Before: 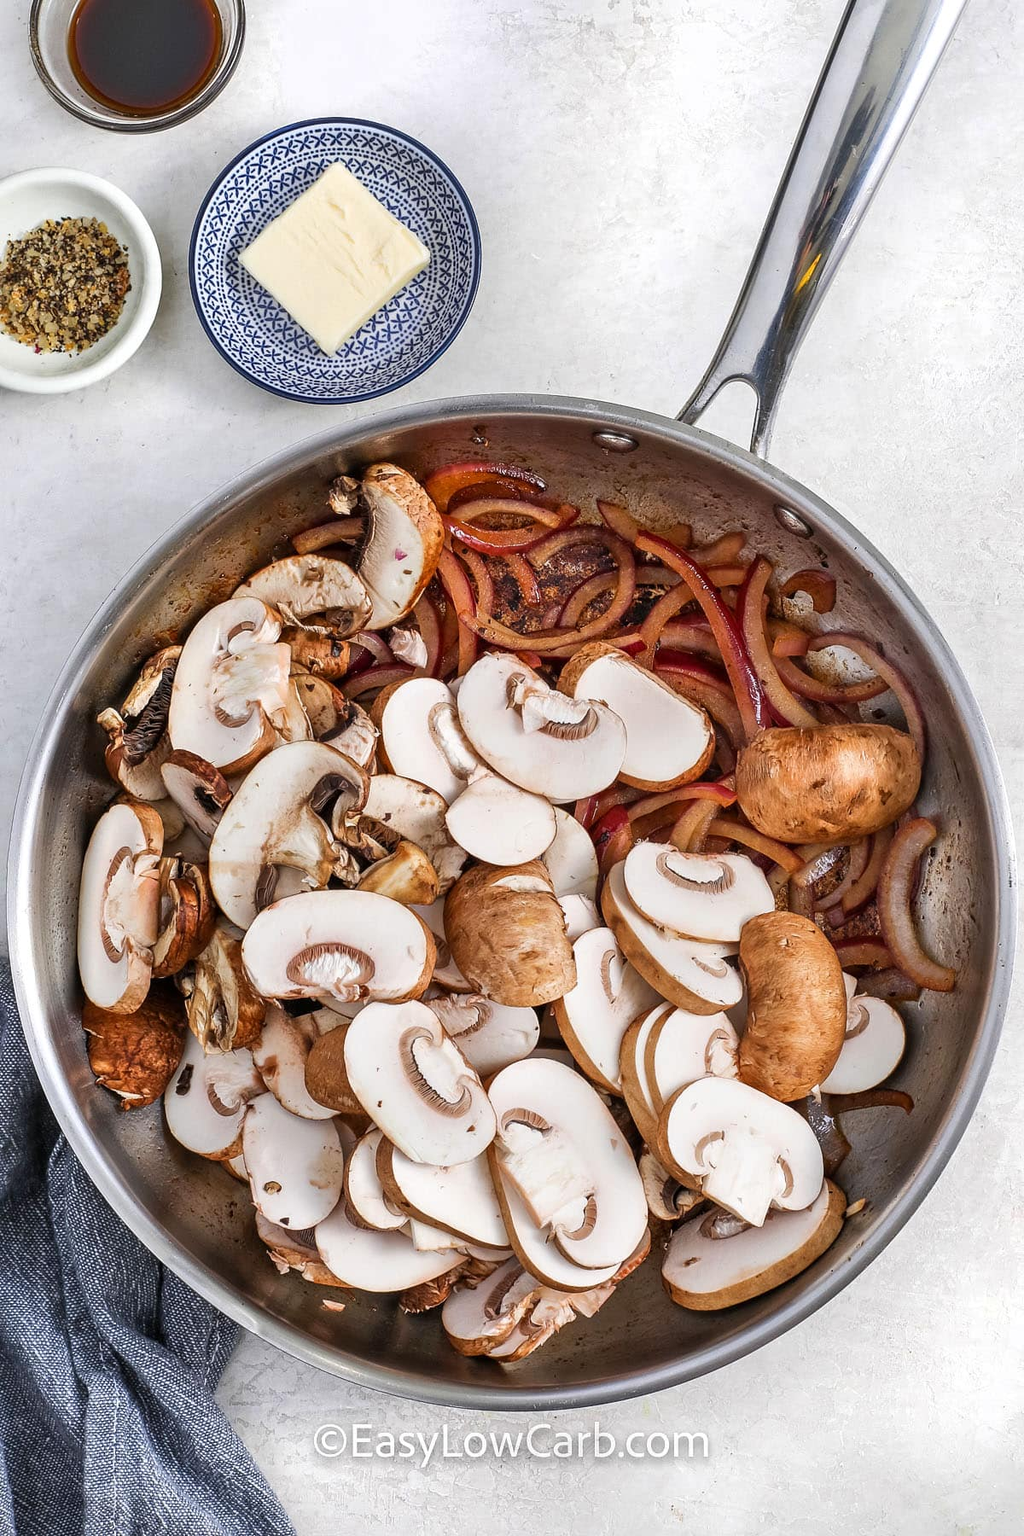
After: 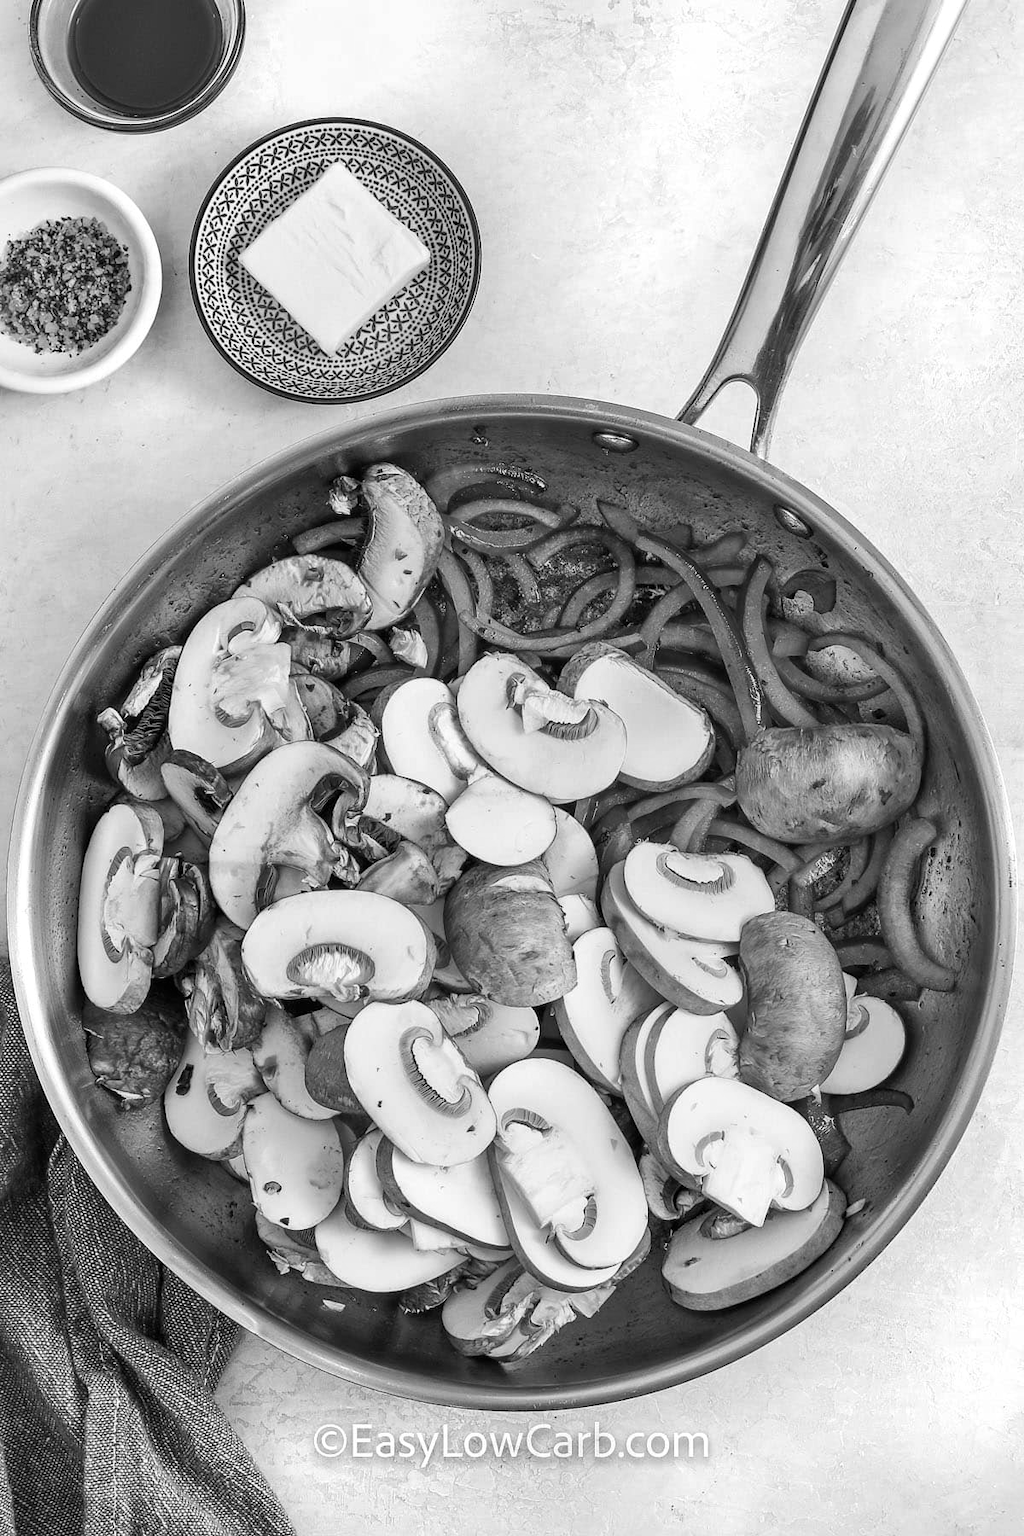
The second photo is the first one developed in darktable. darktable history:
white balance: red 1.045, blue 0.932
monochrome: a -4.13, b 5.16, size 1
